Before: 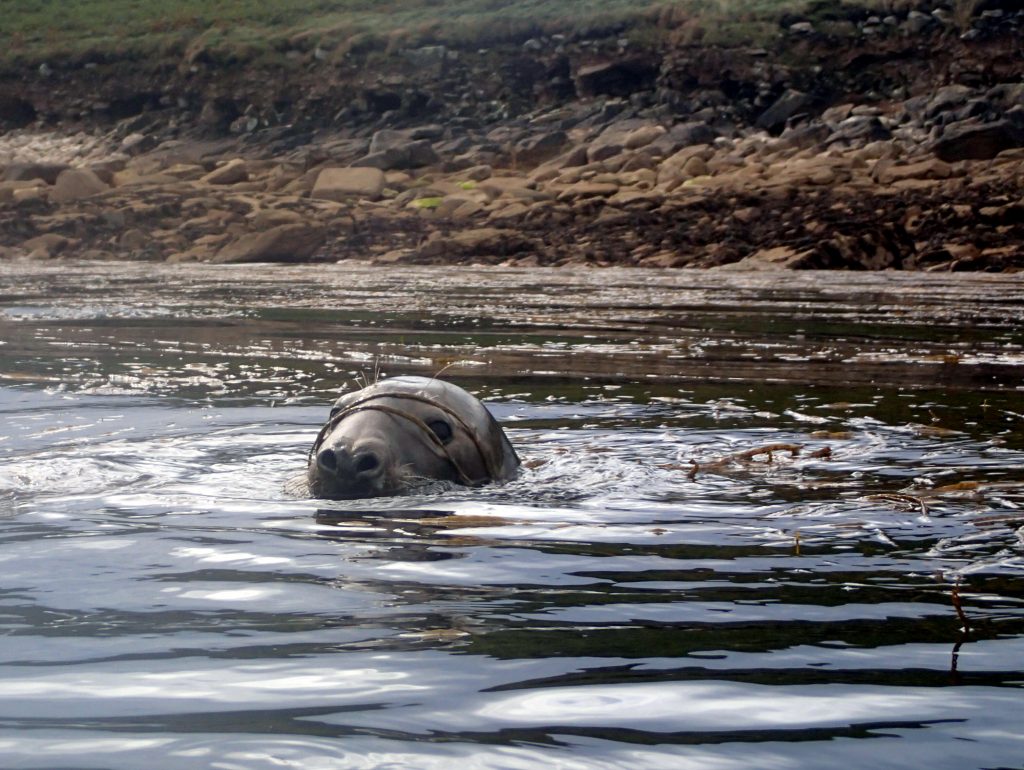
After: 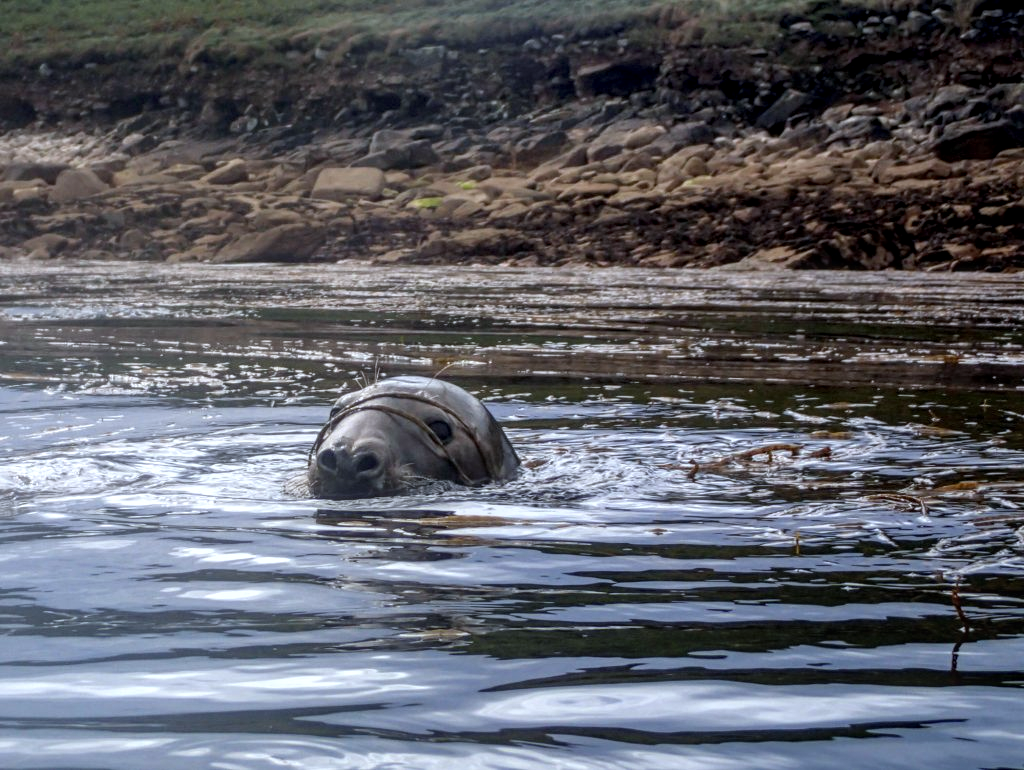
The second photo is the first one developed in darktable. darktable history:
local contrast: highlights 0%, shadows 0%, detail 133%
white balance: red 0.954, blue 1.079
